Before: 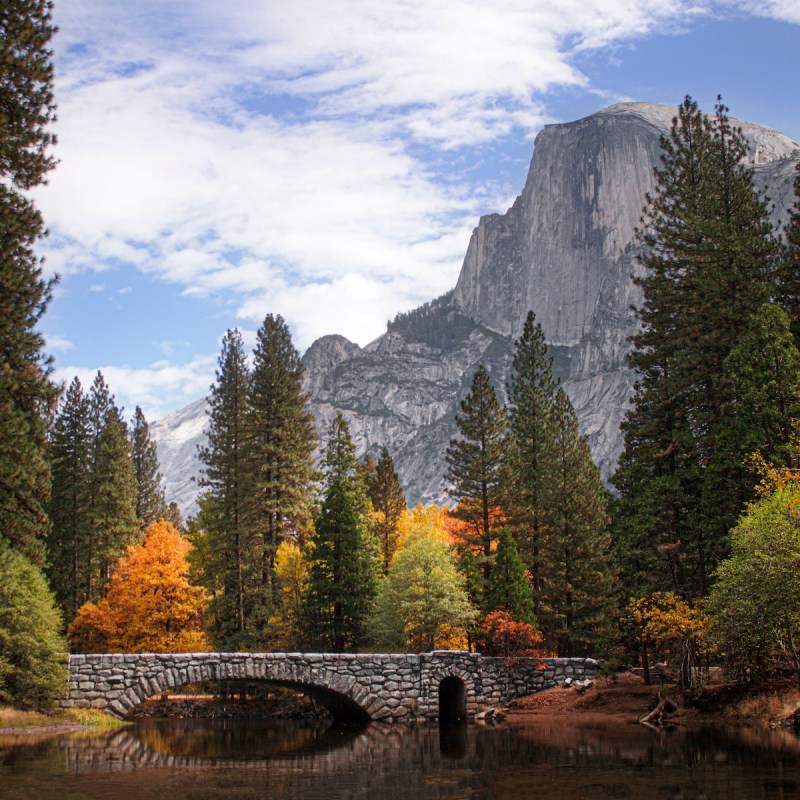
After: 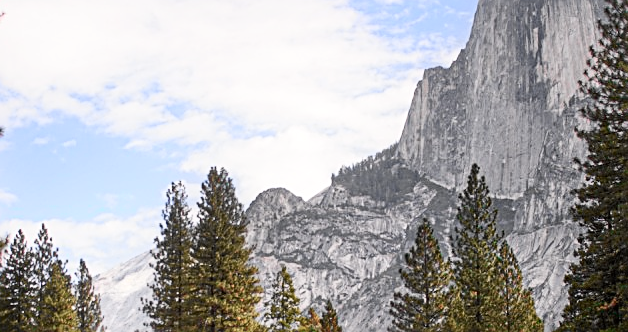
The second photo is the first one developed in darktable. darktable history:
crop: left 7.036%, top 18.398%, right 14.379%, bottom 40.043%
sharpen: on, module defaults
tone curve: curves: ch0 [(0, 0) (0.055, 0.05) (0.258, 0.287) (0.434, 0.526) (0.517, 0.648) (0.745, 0.874) (1, 1)]; ch1 [(0, 0) (0.346, 0.307) (0.418, 0.383) (0.46, 0.439) (0.482, 0.493) (0.502, 0.503) (0.517, 0.514) (0.55, 0.561) (0.588, 0.603) (0.646, 0.688) (1, 1)]; ch2 [(0, 0) (0.346, 0.34) (0.431, 0.45) (0.485, 0.499) (0.5, 0.503) (0.527, 0.525) (0.545, 0.562) (0.679, 0.706) (1, 1)], color space Lab, independent channels, preserve colors none
